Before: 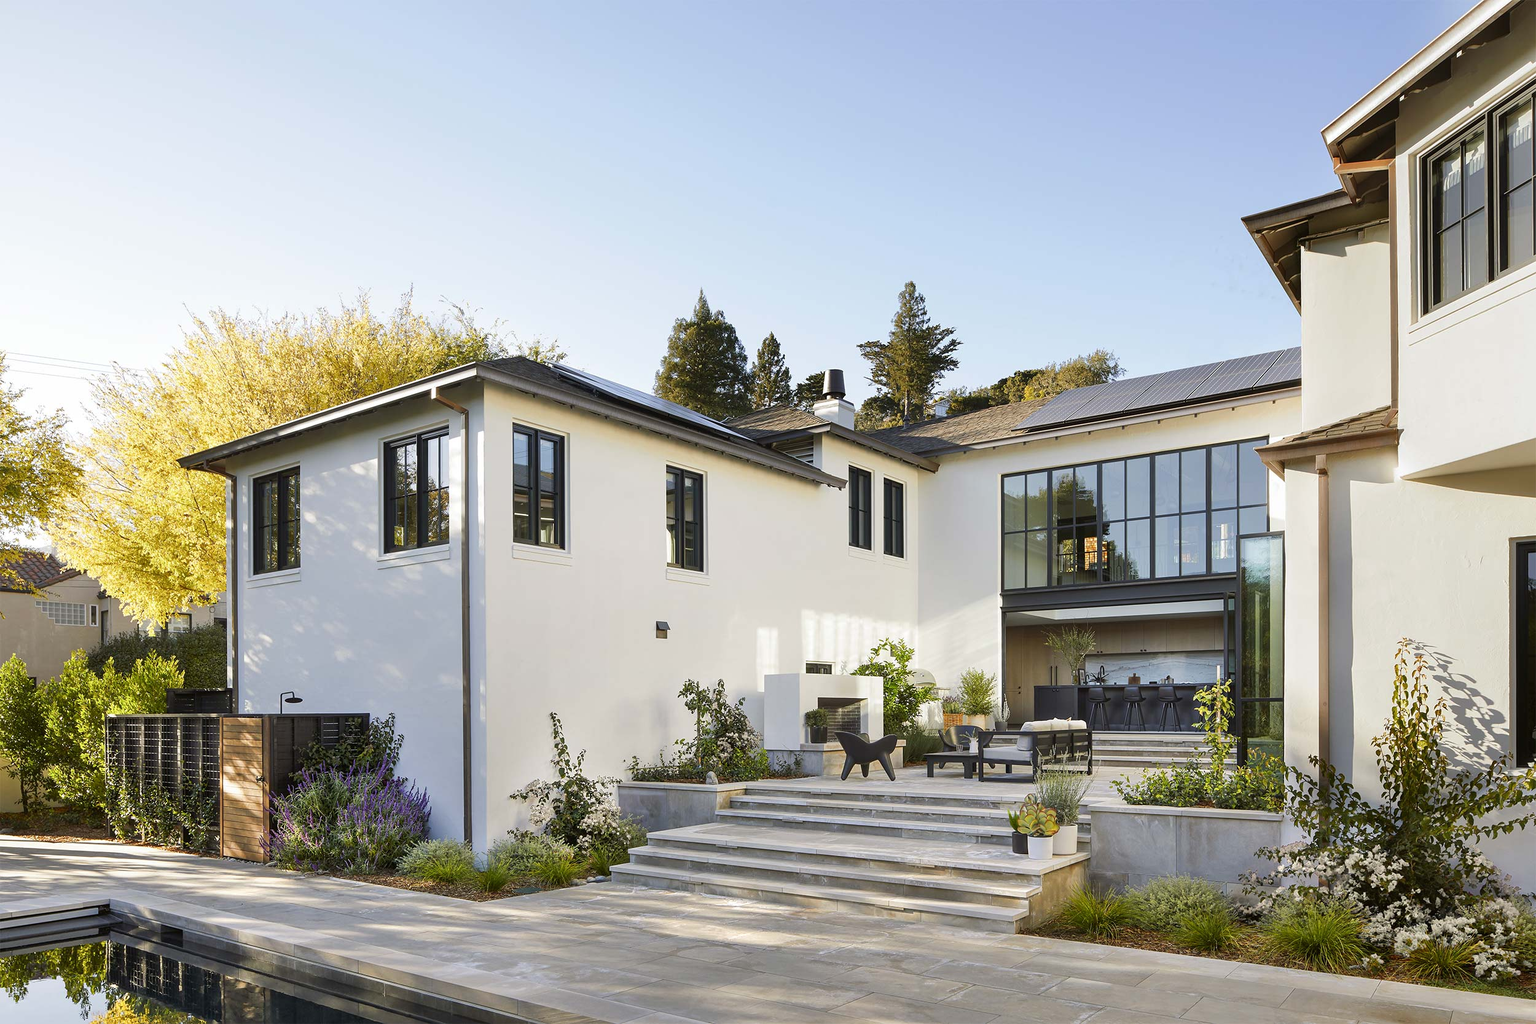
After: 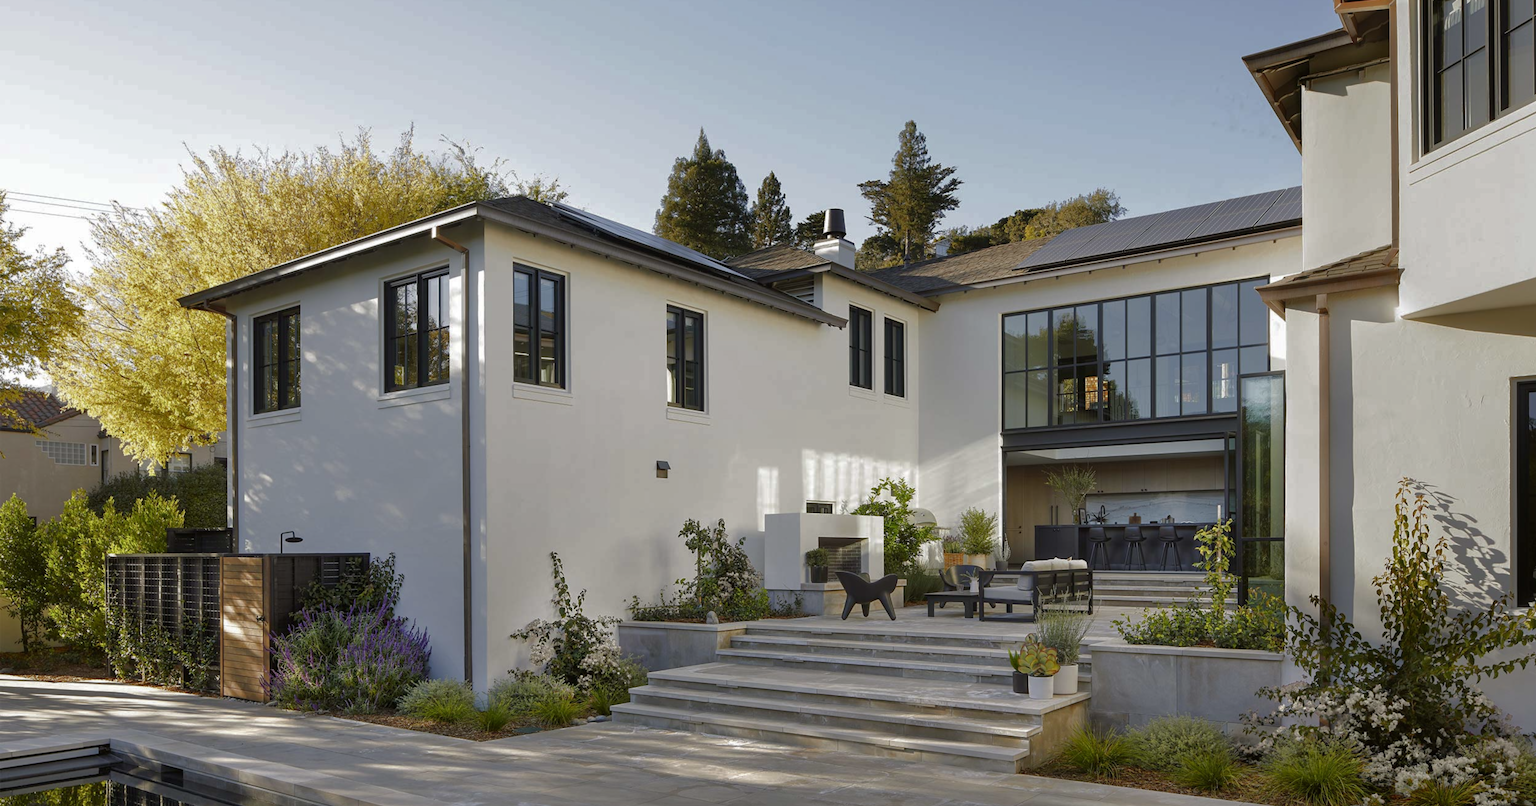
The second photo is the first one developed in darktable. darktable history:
lowpass: radius 0.5, unbound 0
crop and rotate: top 15.774%, bottom 5.506%
base curve: curves: ch0 [(0, 0) (0.826, 0.587) (1, 1)]
